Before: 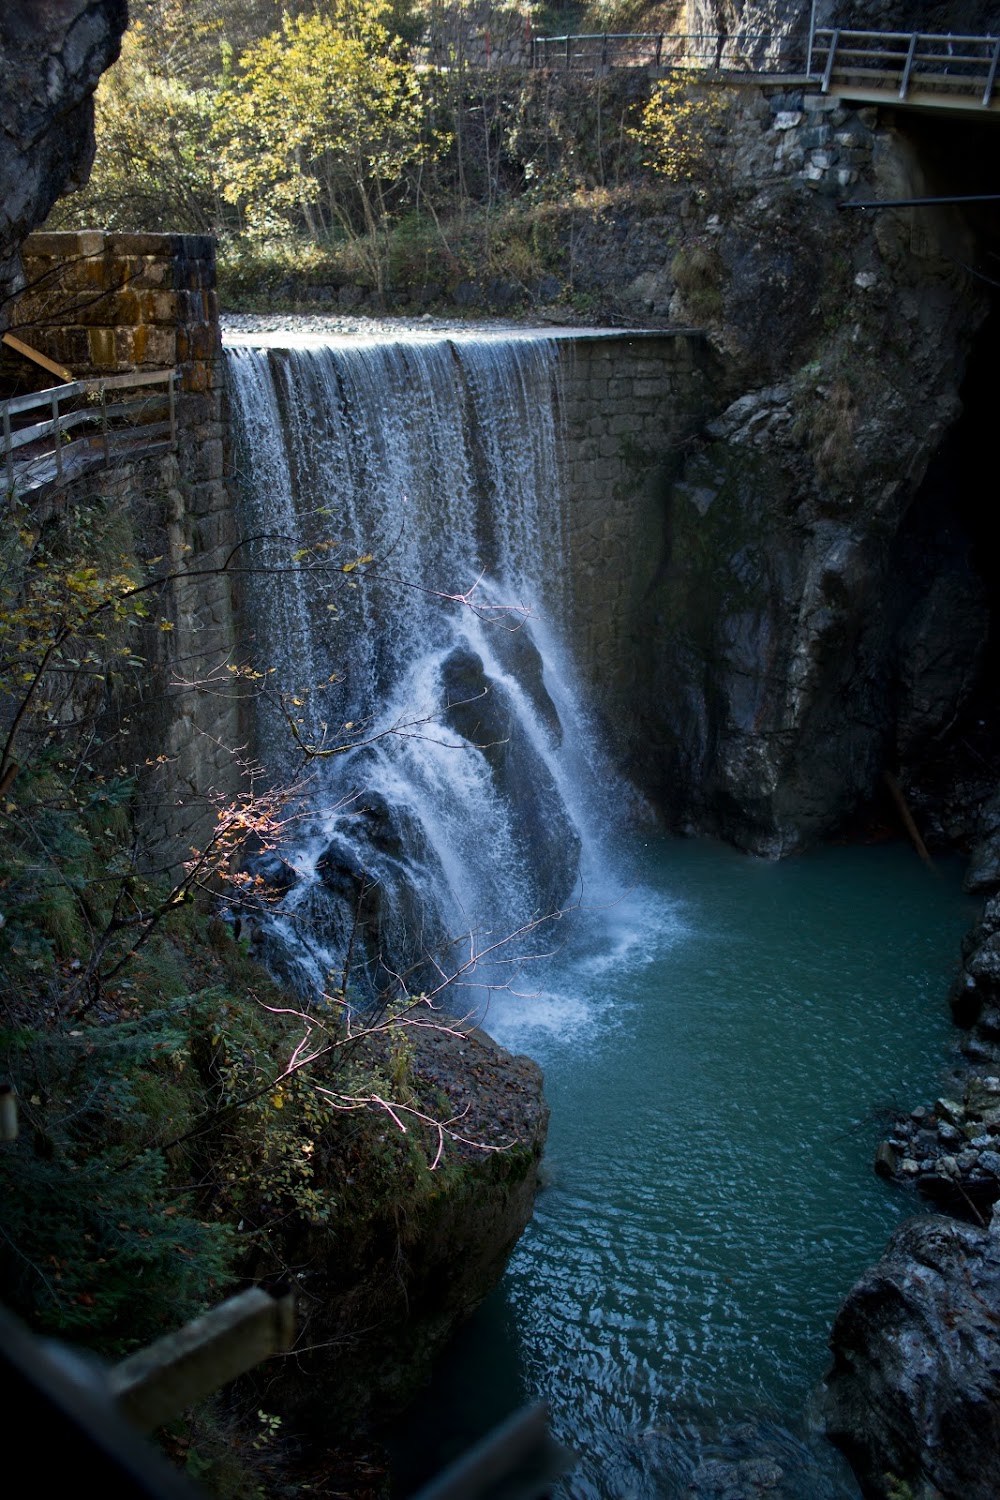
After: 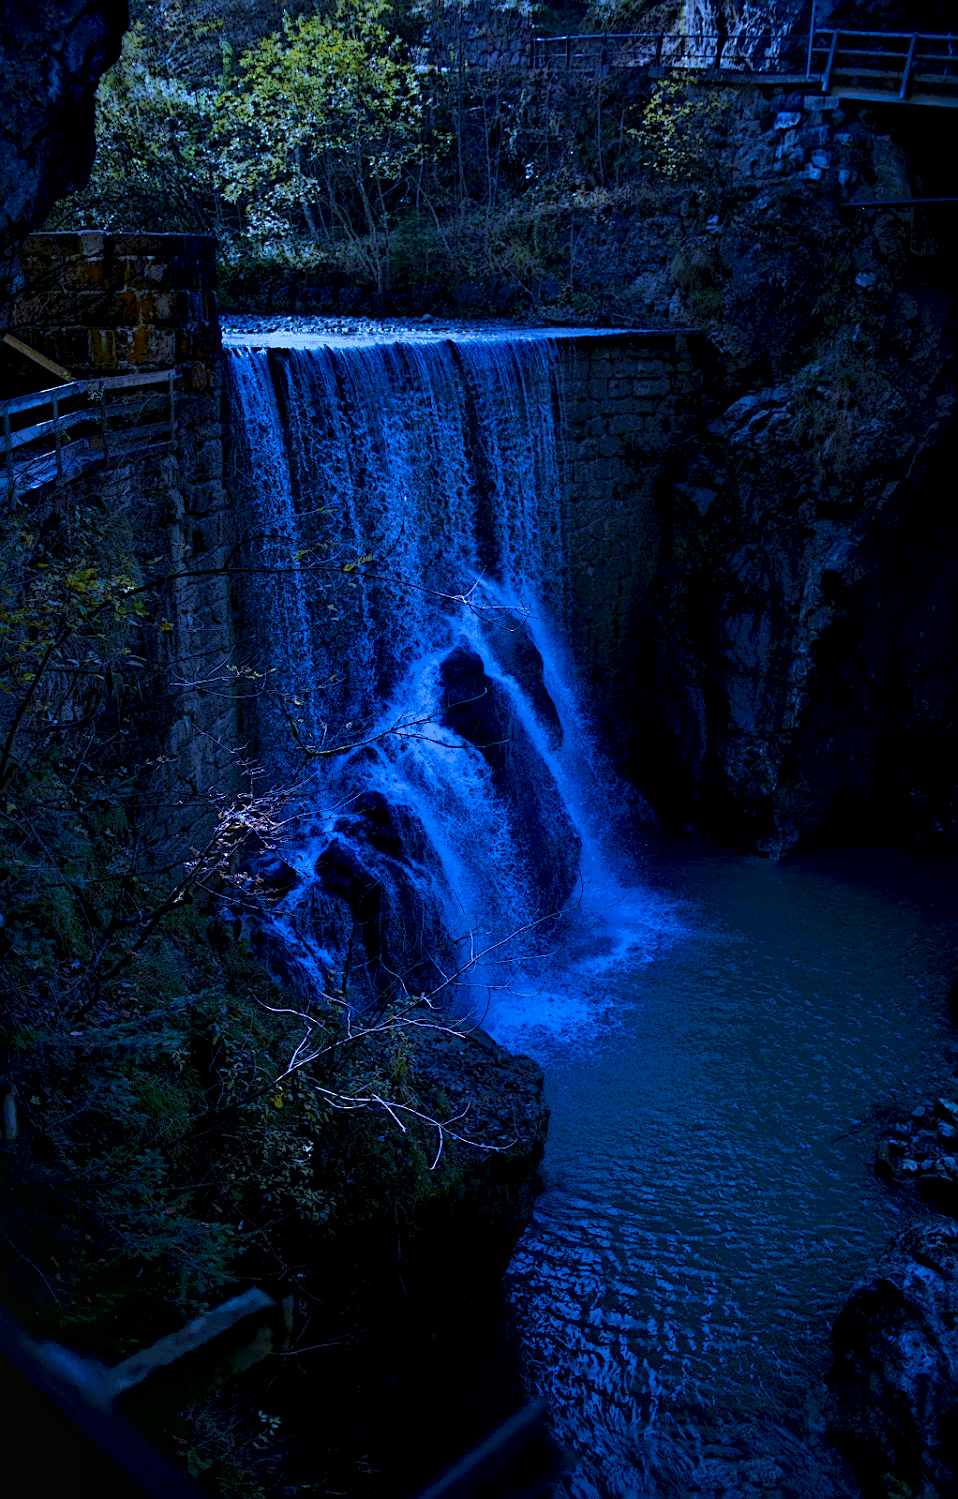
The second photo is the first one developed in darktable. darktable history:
haze removal: strength 0.29, distance 0.25, compatibility mode true, adaptive false
local contrast: highlights 0%, shadows 198%, detail 164%, midtone range 0.001
crop: right 4.126%, bottom 0.031%
white balance: red 0.766, blue 1.537
velvia: on, module defaults
sharpen: on, module defaults
